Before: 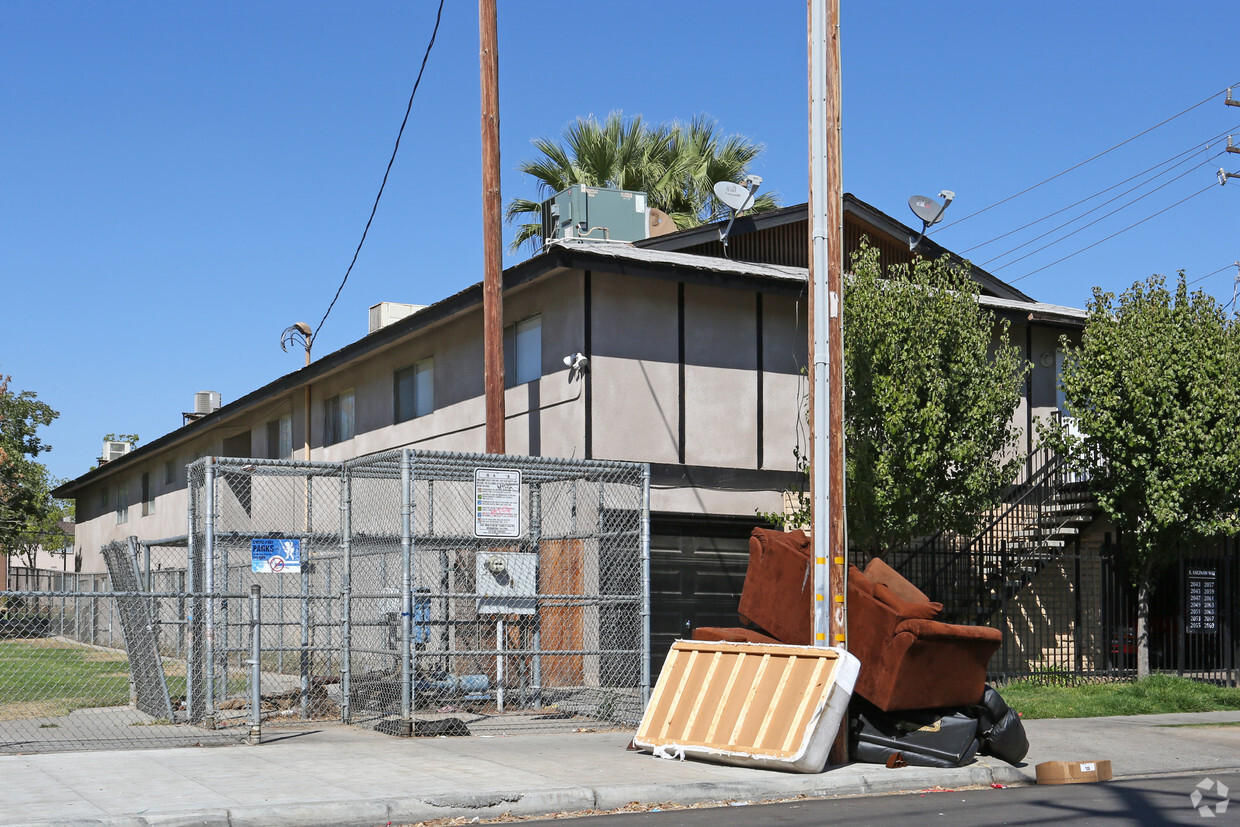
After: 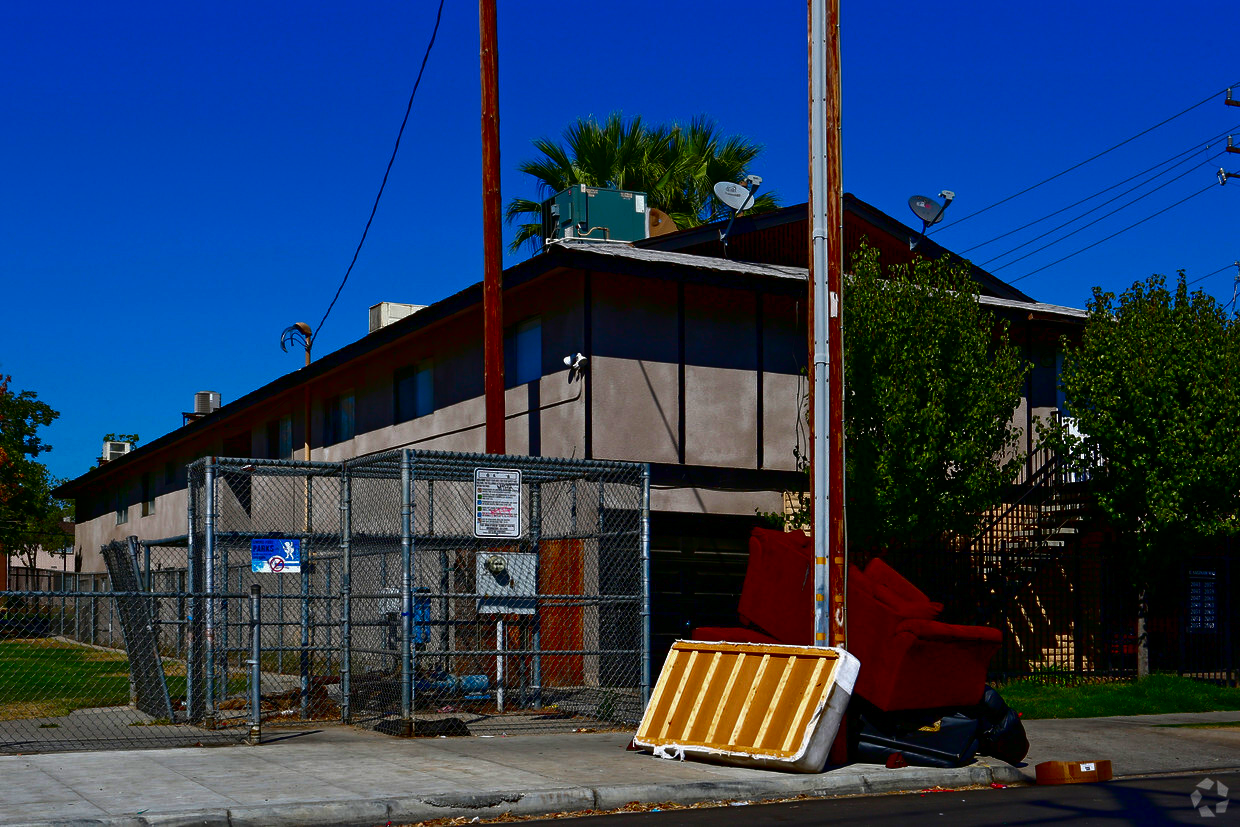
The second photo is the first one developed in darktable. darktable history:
contrast brightness saturation: brightness -0.993, saturation 0.999
